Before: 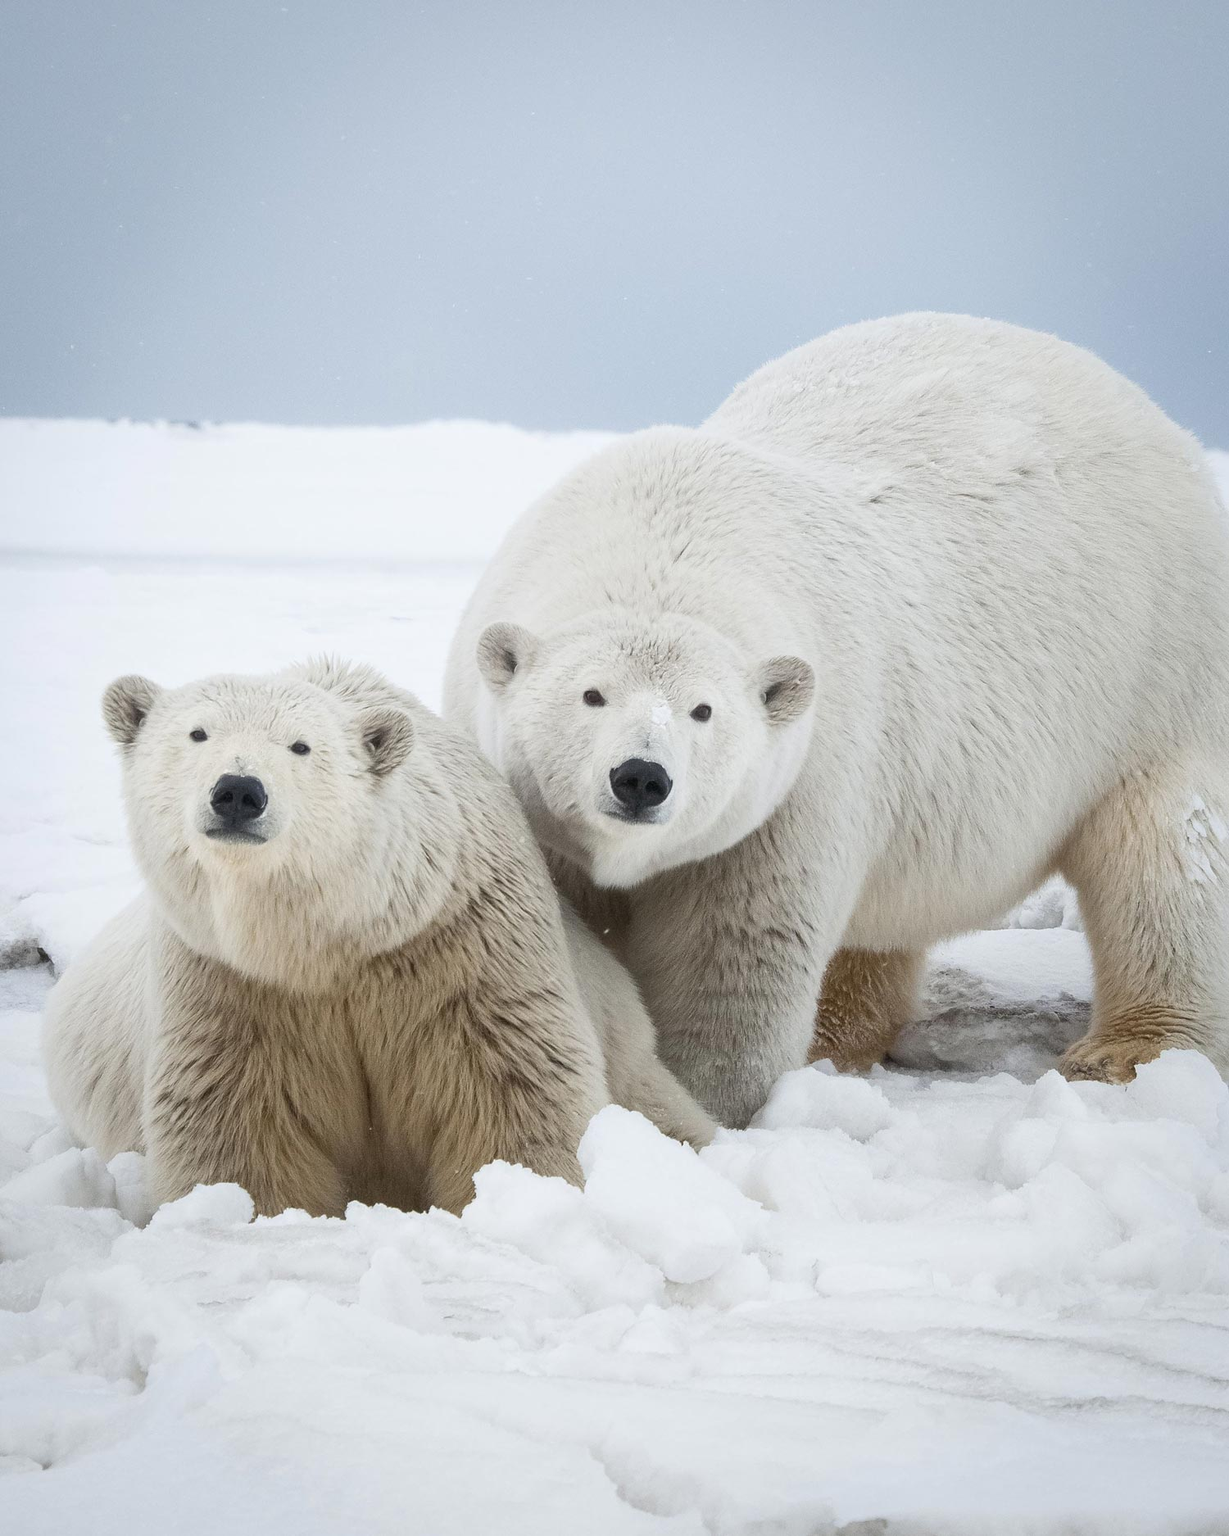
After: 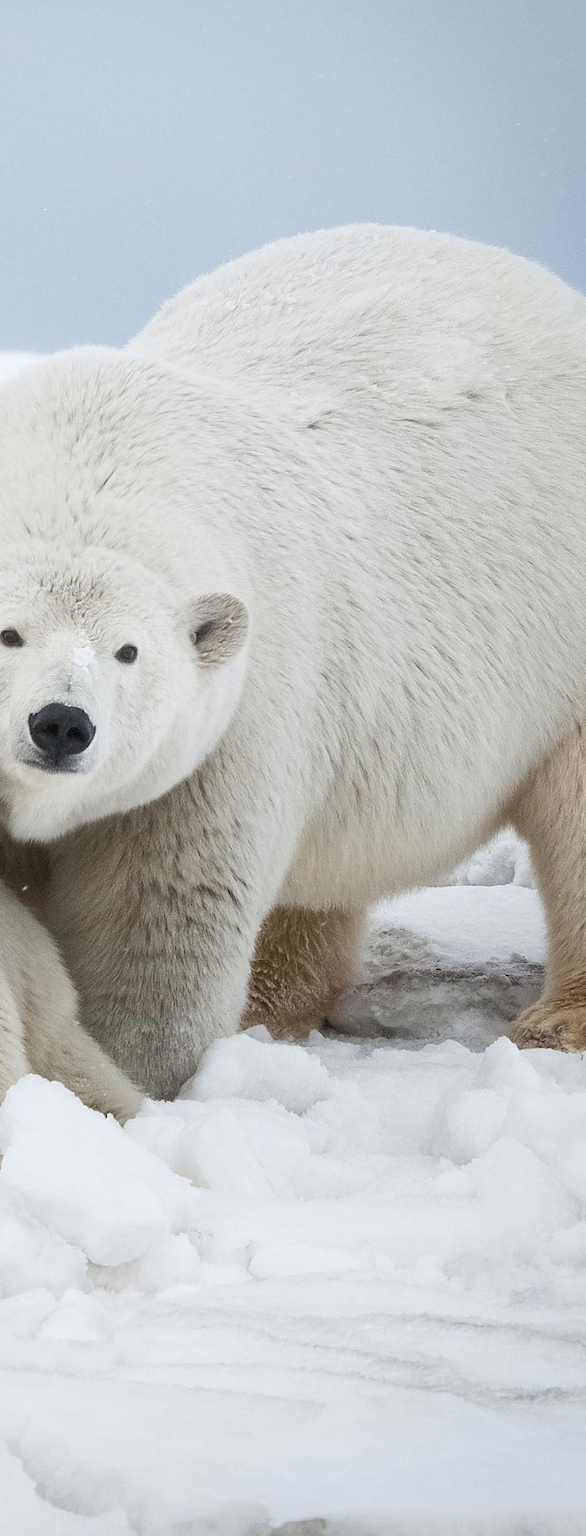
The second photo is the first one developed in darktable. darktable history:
crop: left 47.475%, top 6.742%, right 8.041%
